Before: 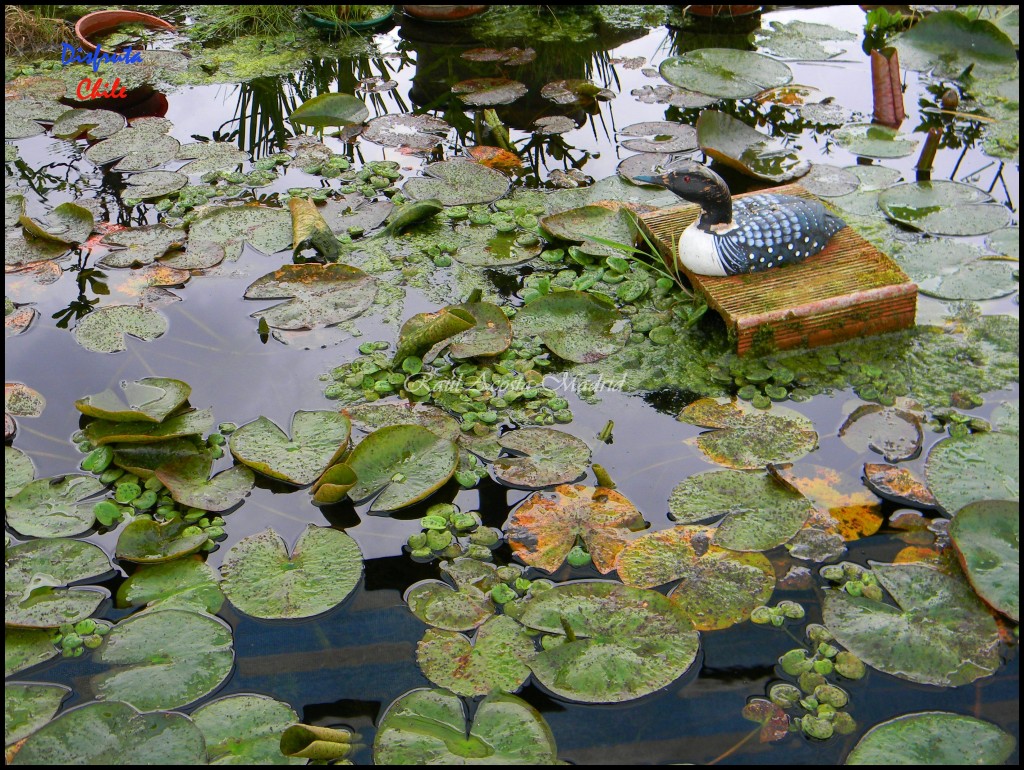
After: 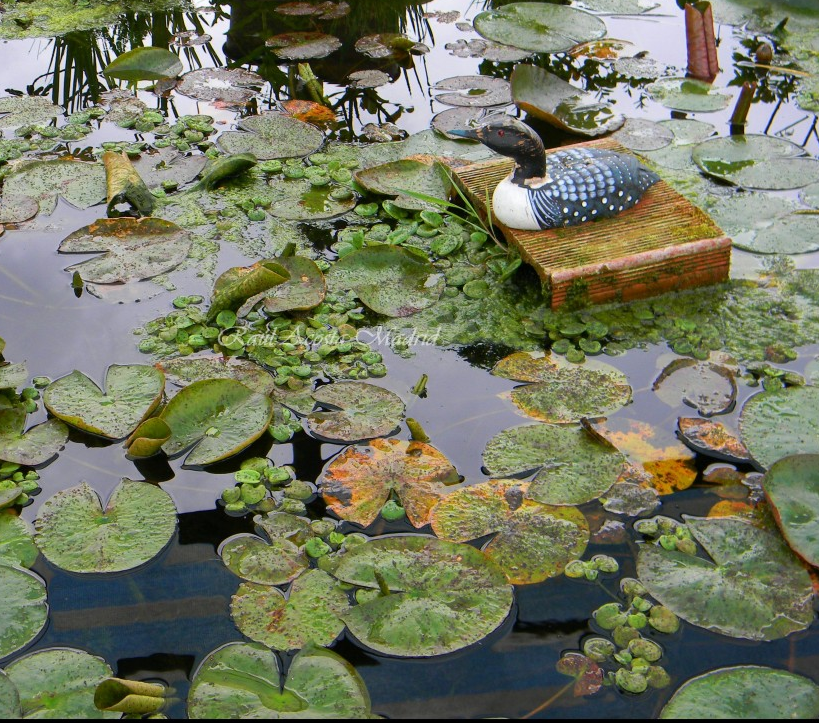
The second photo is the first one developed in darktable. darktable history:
crop and rotate: left 18.165%, top 5.982%, right 1.778%
